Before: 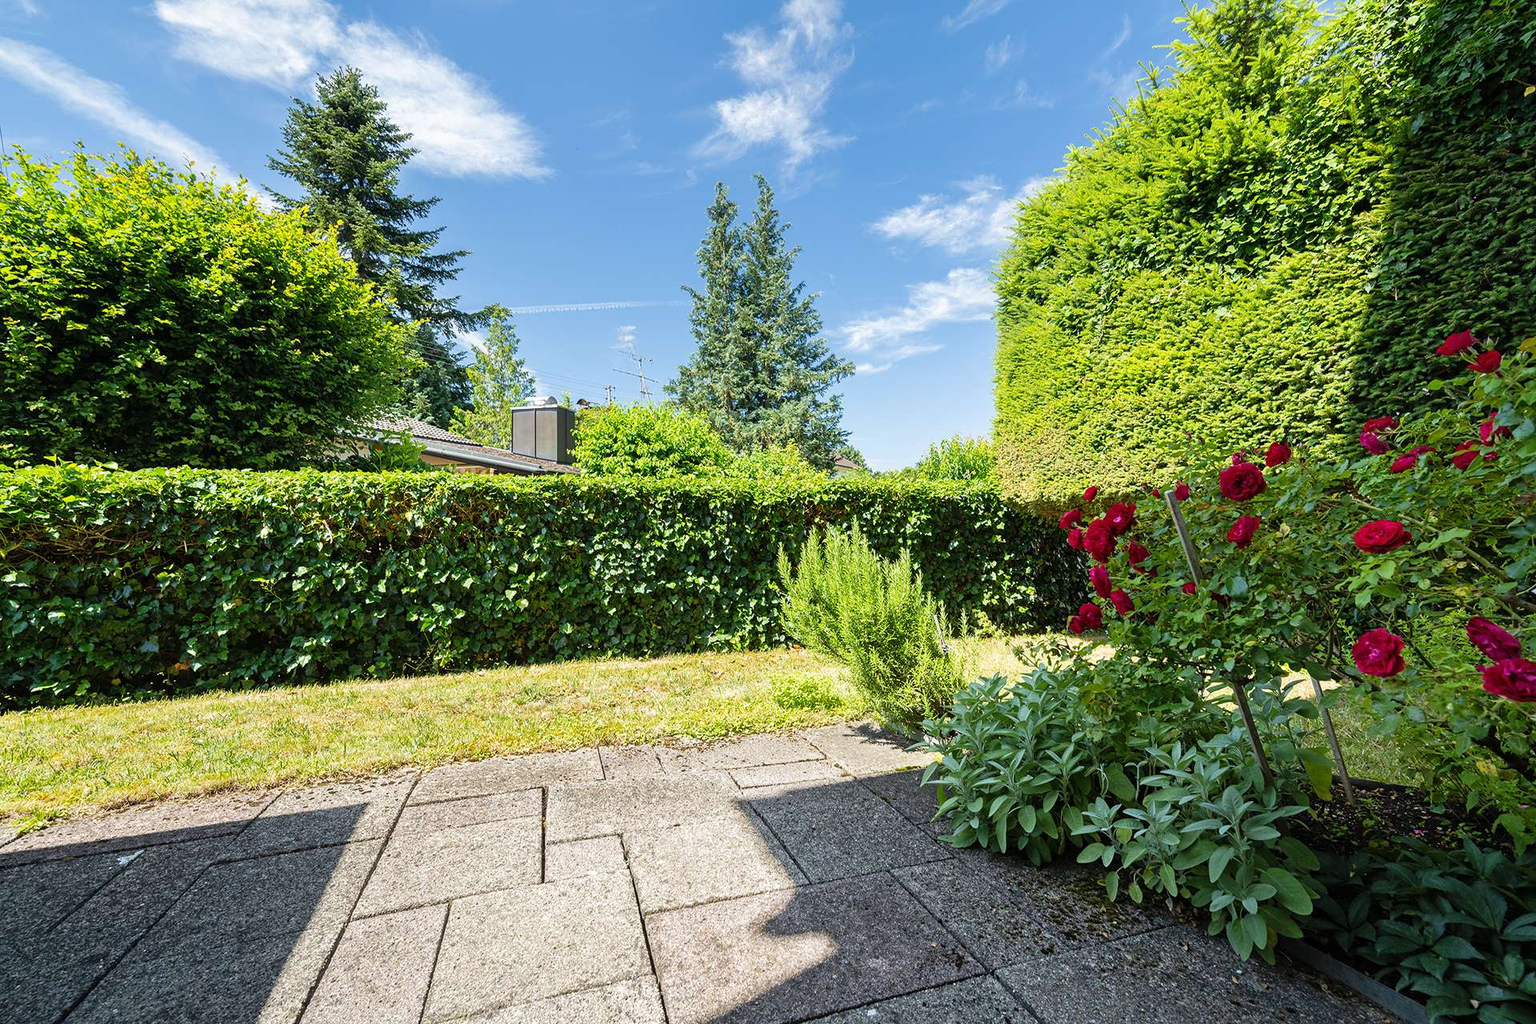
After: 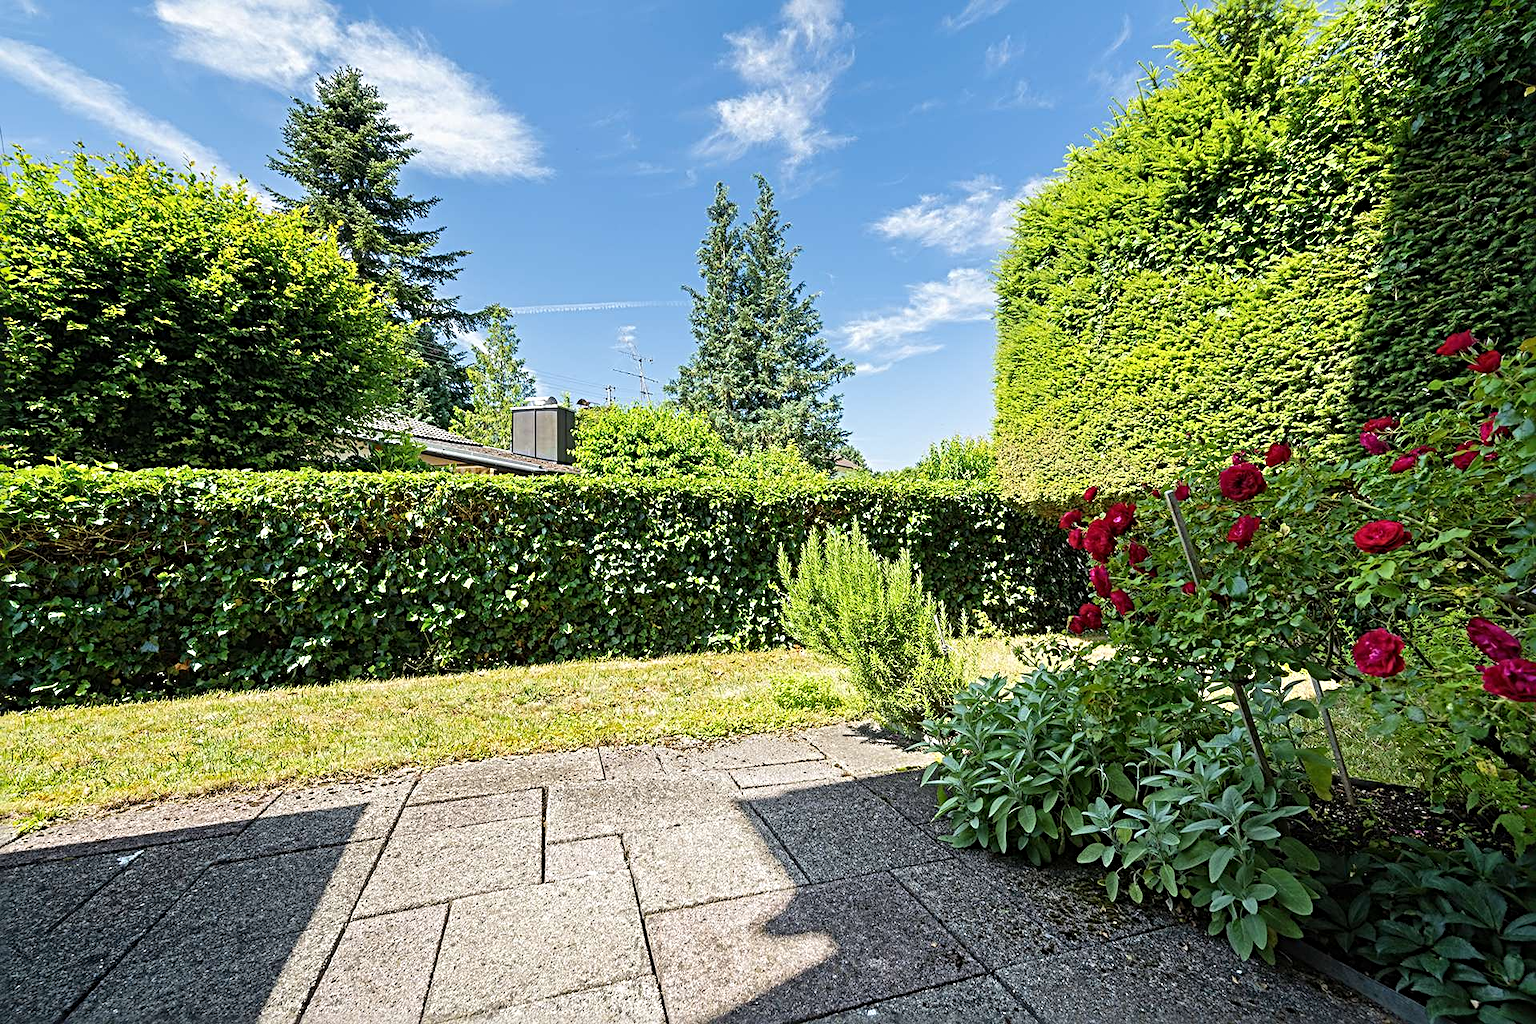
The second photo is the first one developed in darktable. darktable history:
shadows and highlights: radius 330.5, shadows 53.77, highlights -98.29, compress 94.57%, soften with gaussian
sharpen: radius 4.851
